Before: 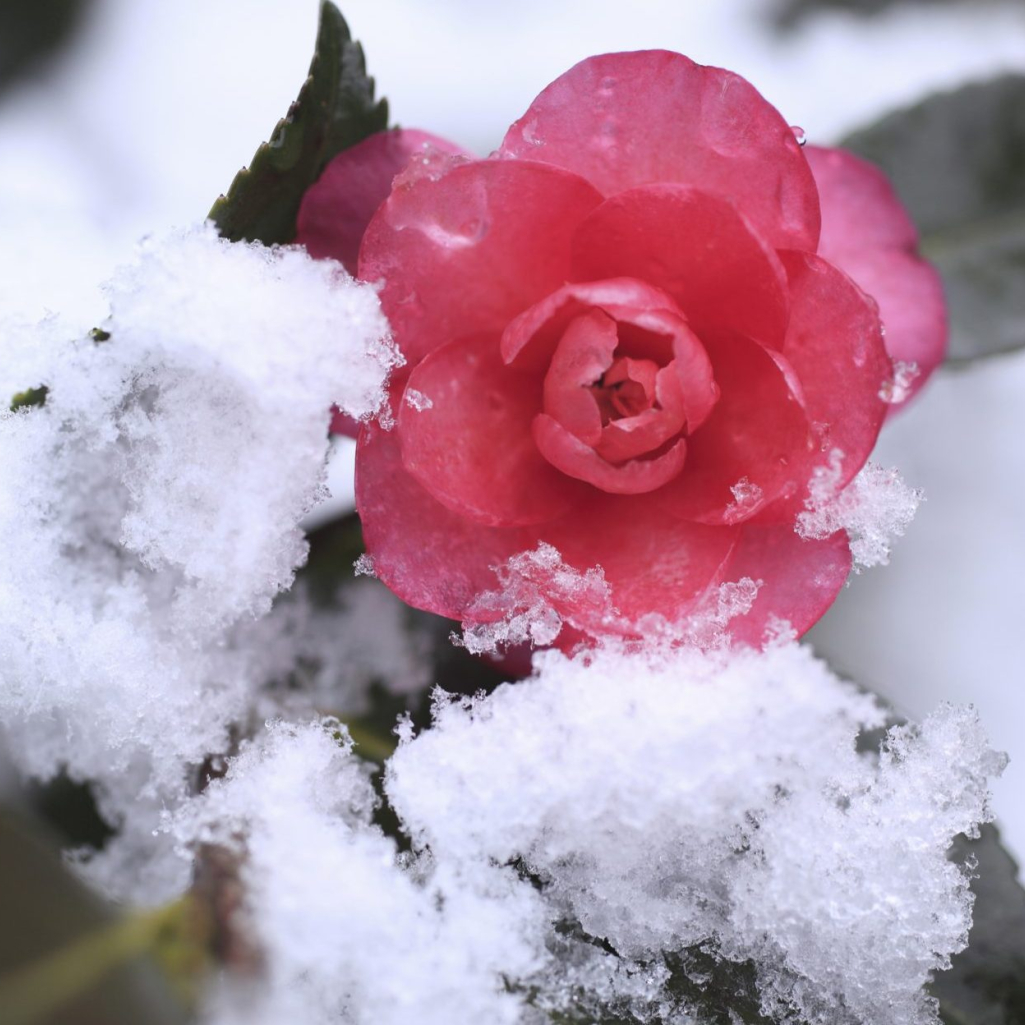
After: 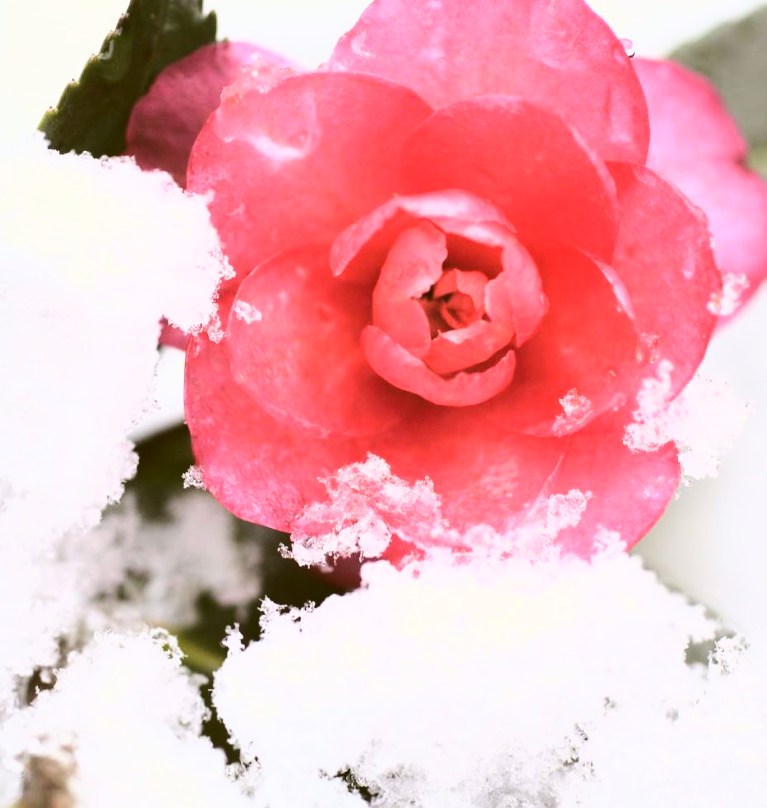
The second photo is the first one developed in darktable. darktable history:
tone equalizer: -8 EV -0.75 EV, -7 EV -0.7 EV, -6 EV -0.6 EV, -5 EV -0.4 EV, -3 EV 0.4 EV, -2 EV 0.6 EV, -1 EV 0.7 EV, +0 EV 0.75 EV, edges refinement/feathering 500, mask exposure compensation -1.57 EV, preserve details no
base curve: curves: ch0 [(0, 0) (0.025, 0.046) (0.112, 0.277) (0.467, 0.74) (0.814, 0.929) (1, 0.942)]
crop: left 16.768%, top 8.653%, right 8.362%, bottom 12.485%
color correction: highlights a* -1.43, highlights b* 10.12, shadows a* 0.395, shadows b* 19.35
